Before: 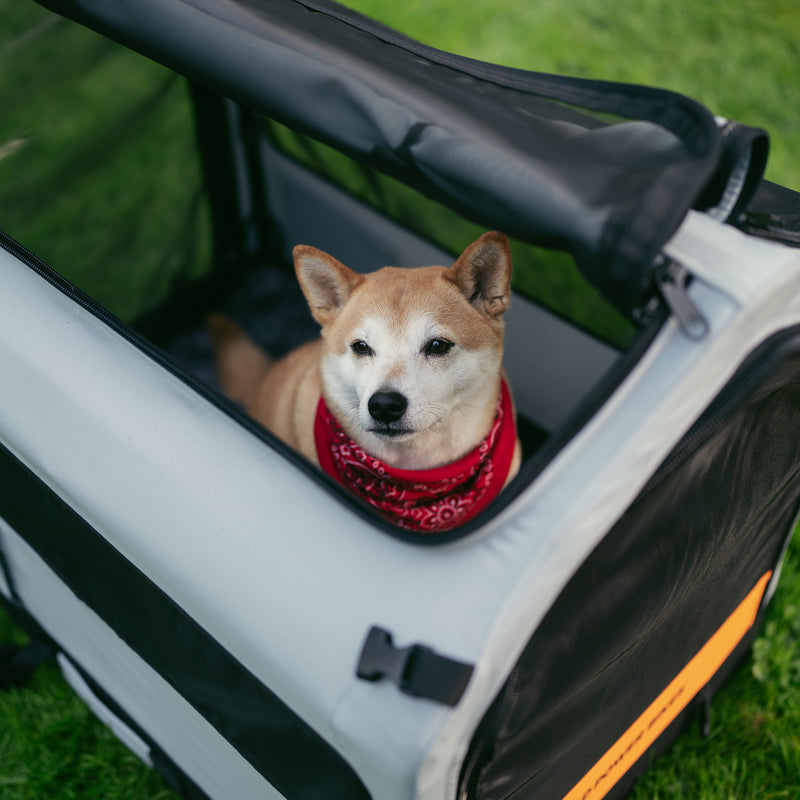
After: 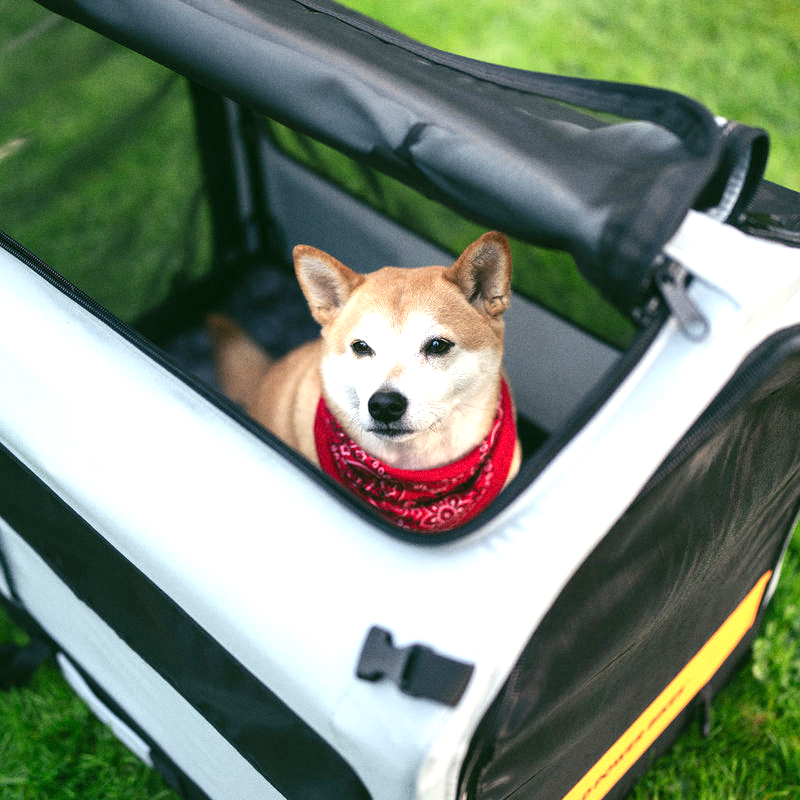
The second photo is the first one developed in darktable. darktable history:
exposure: exposure 1.2 EV, compensate highlight preservation false
grain: coarseness 0.09 ISO
